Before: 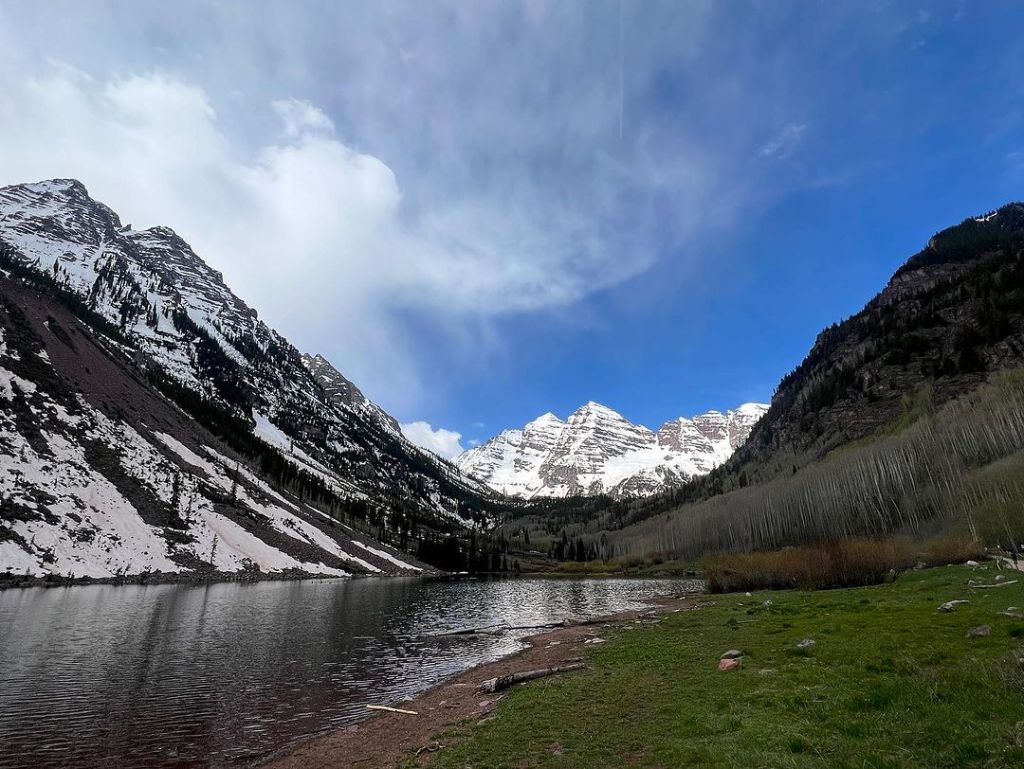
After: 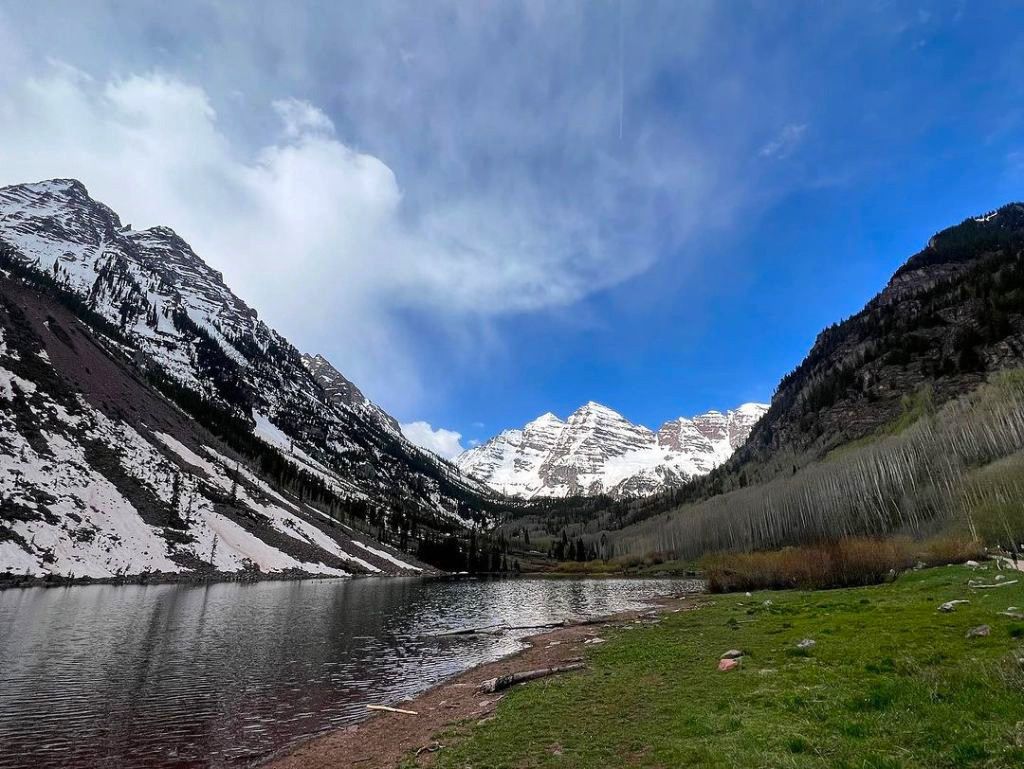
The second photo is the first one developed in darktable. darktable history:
contrast brightness saturation: saturation 0.13
shadows and highlights: soften with gaussian
